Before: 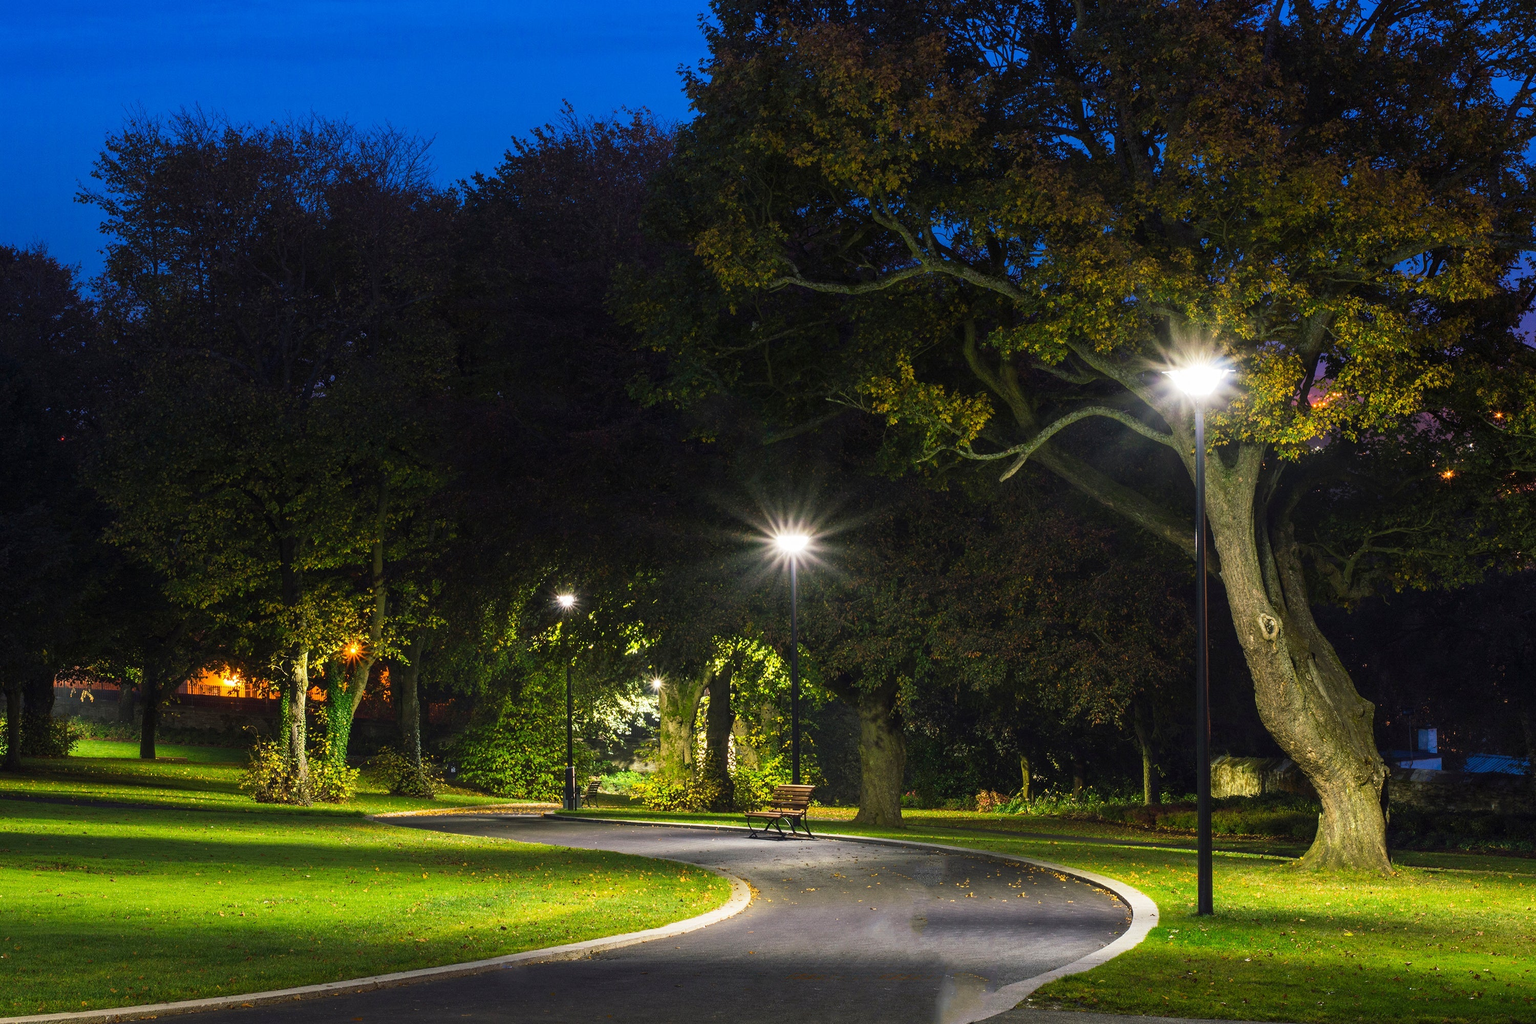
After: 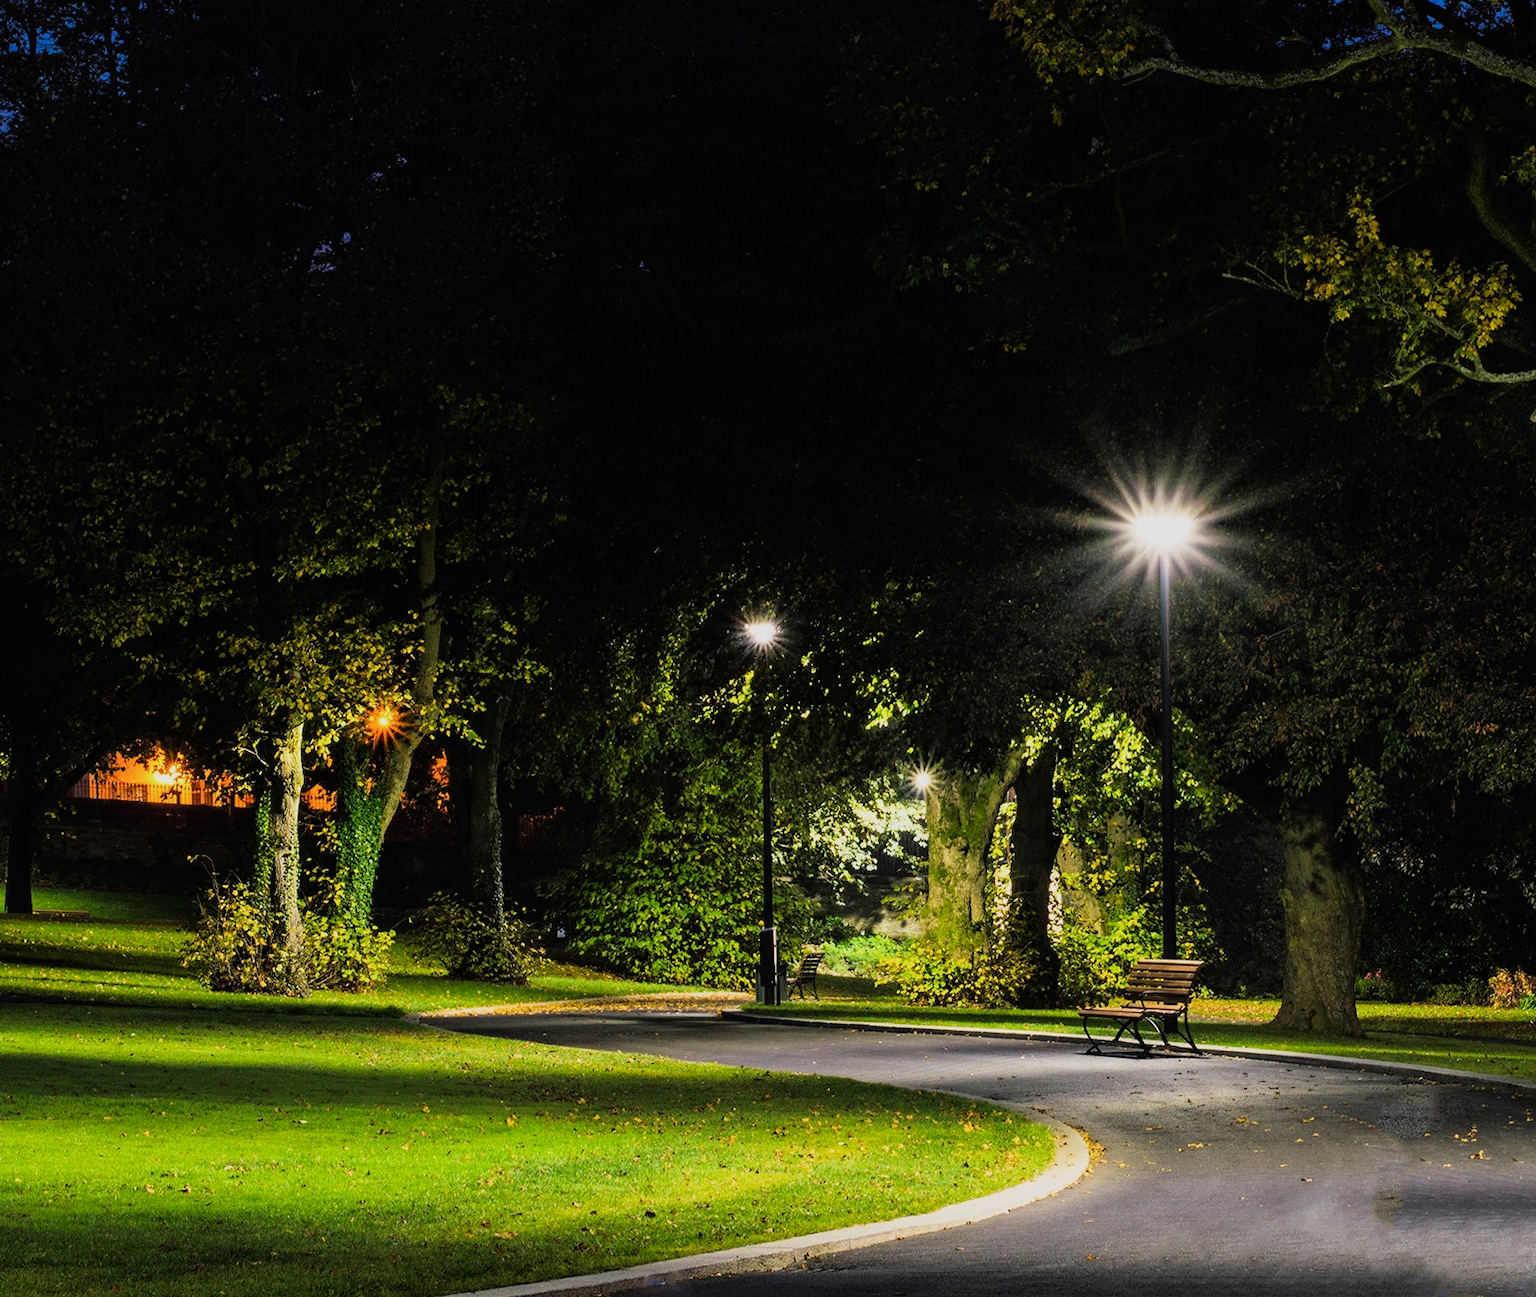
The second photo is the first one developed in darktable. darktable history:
filmic rgb: black relative exposure -11.88 EV, white relative exposure 5.43 EV, threshold 3 EV, hardness 4.49, latitude 50%, contrast 1.14, color science v5 (2021), contrast in shadows safe, contrast in highlights safe, enable highlight reconstruction true
vibrance: vibrance 15%
crop: left 8.966%, top 23.852%, right 34.699%, bottom 4.703%
